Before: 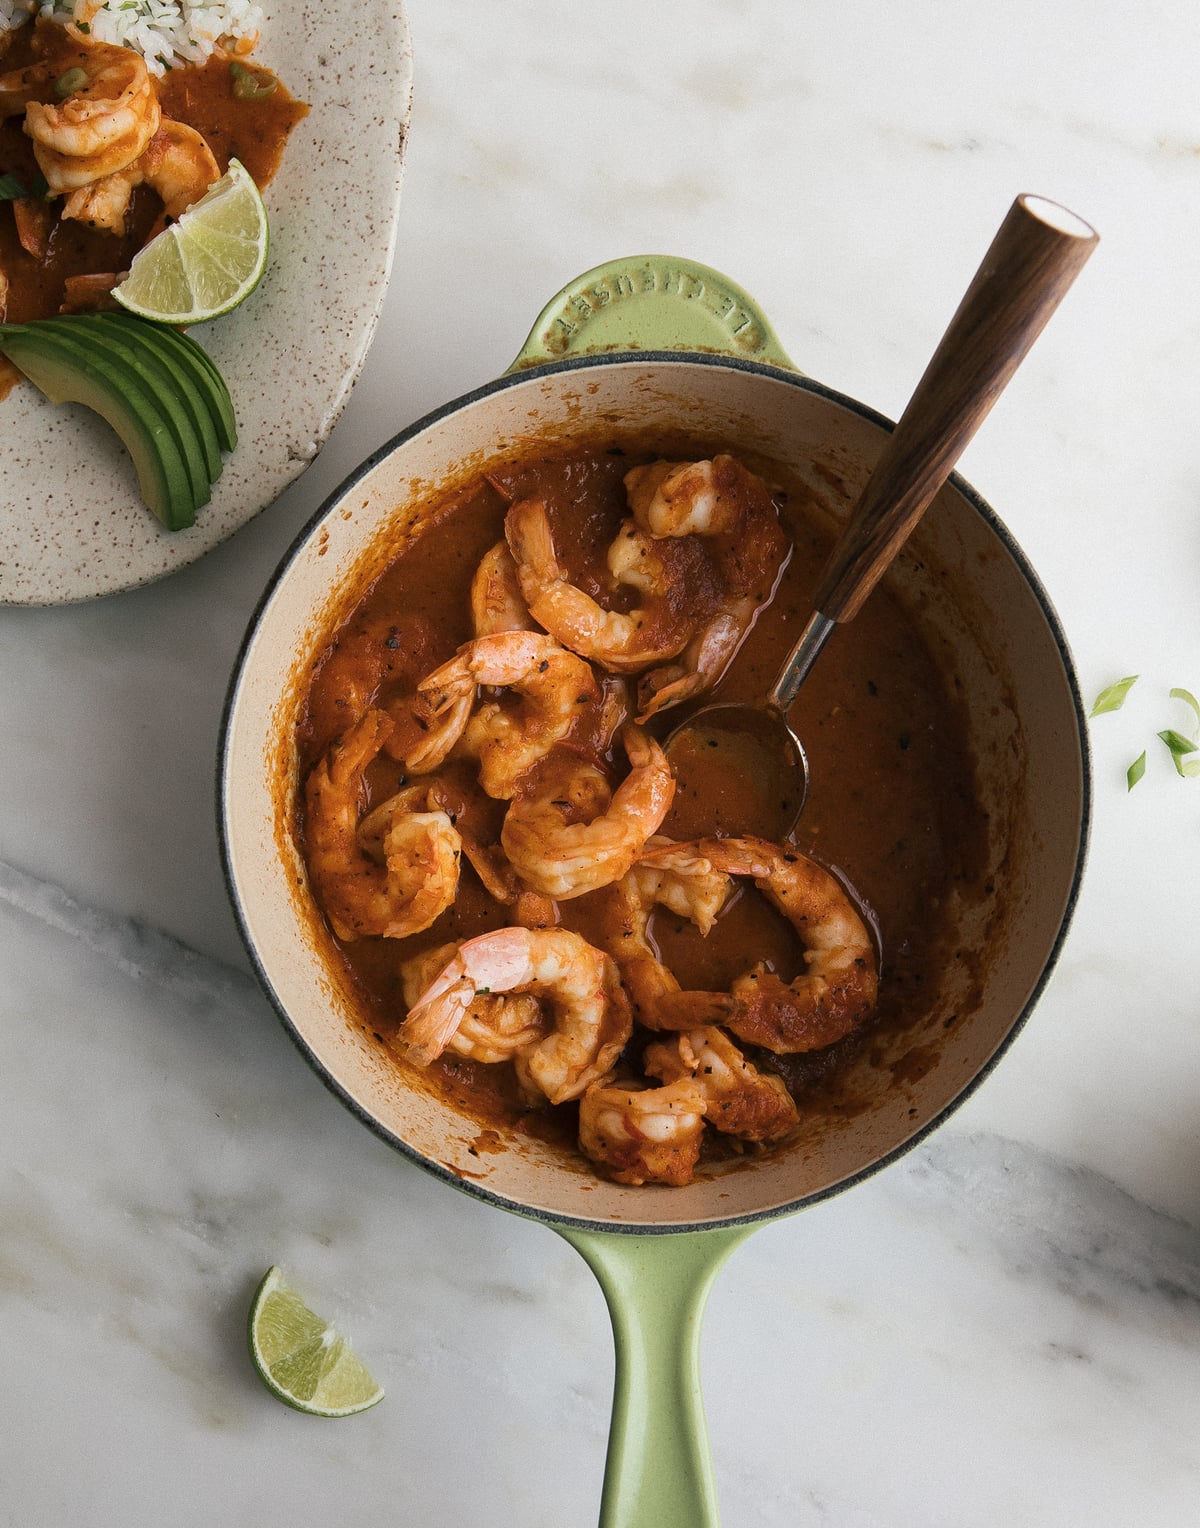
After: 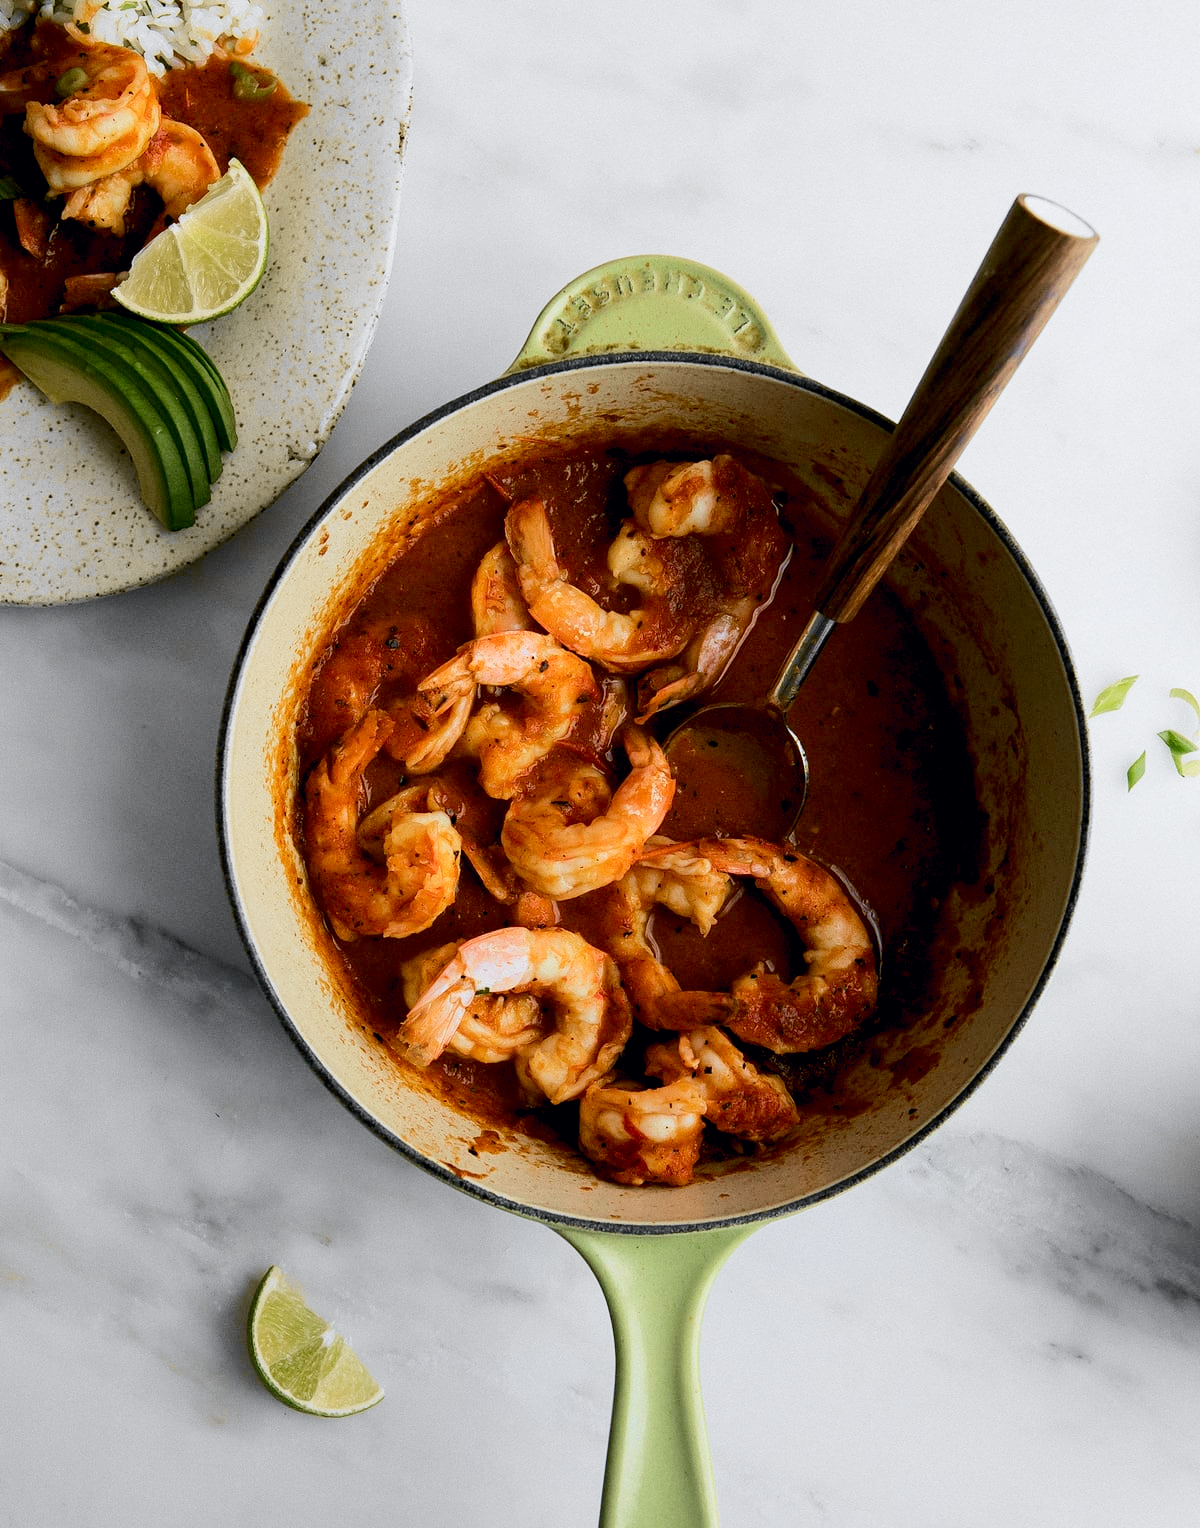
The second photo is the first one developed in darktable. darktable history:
color balance: on, module defaults
exposure: black level correction 0.011, compensate highlight preservation false
tone curve: curves: ch0 [(0, 0) (0.071, 0.047) (0.266, 0.26) (0.483, 0.554) (0.753, 0.811) (1, 0.983)]; ch1 [(0, 0) (0.346, 0.307) (0.408, 0.387) (0.463, 0.465) (0.482, 0.493) (0.502, 0.5) (0.517, 0.502) (0.55, 0.548) (0.597, 0.61) (0.651, 0.698) (1, 1)]; ch2 [(0, 0) (0.346, 0.34) (0.434, 0.46) (0.485, 0.494) (0.5, 0.494) (0.517, 0.506) (0.526, 0.545) (0.583, 0.61) (0.625, 0.659) (1, 1)], color space Lab, independent channels, preserve colors none
white balance: red 0.974, blue 1.044
